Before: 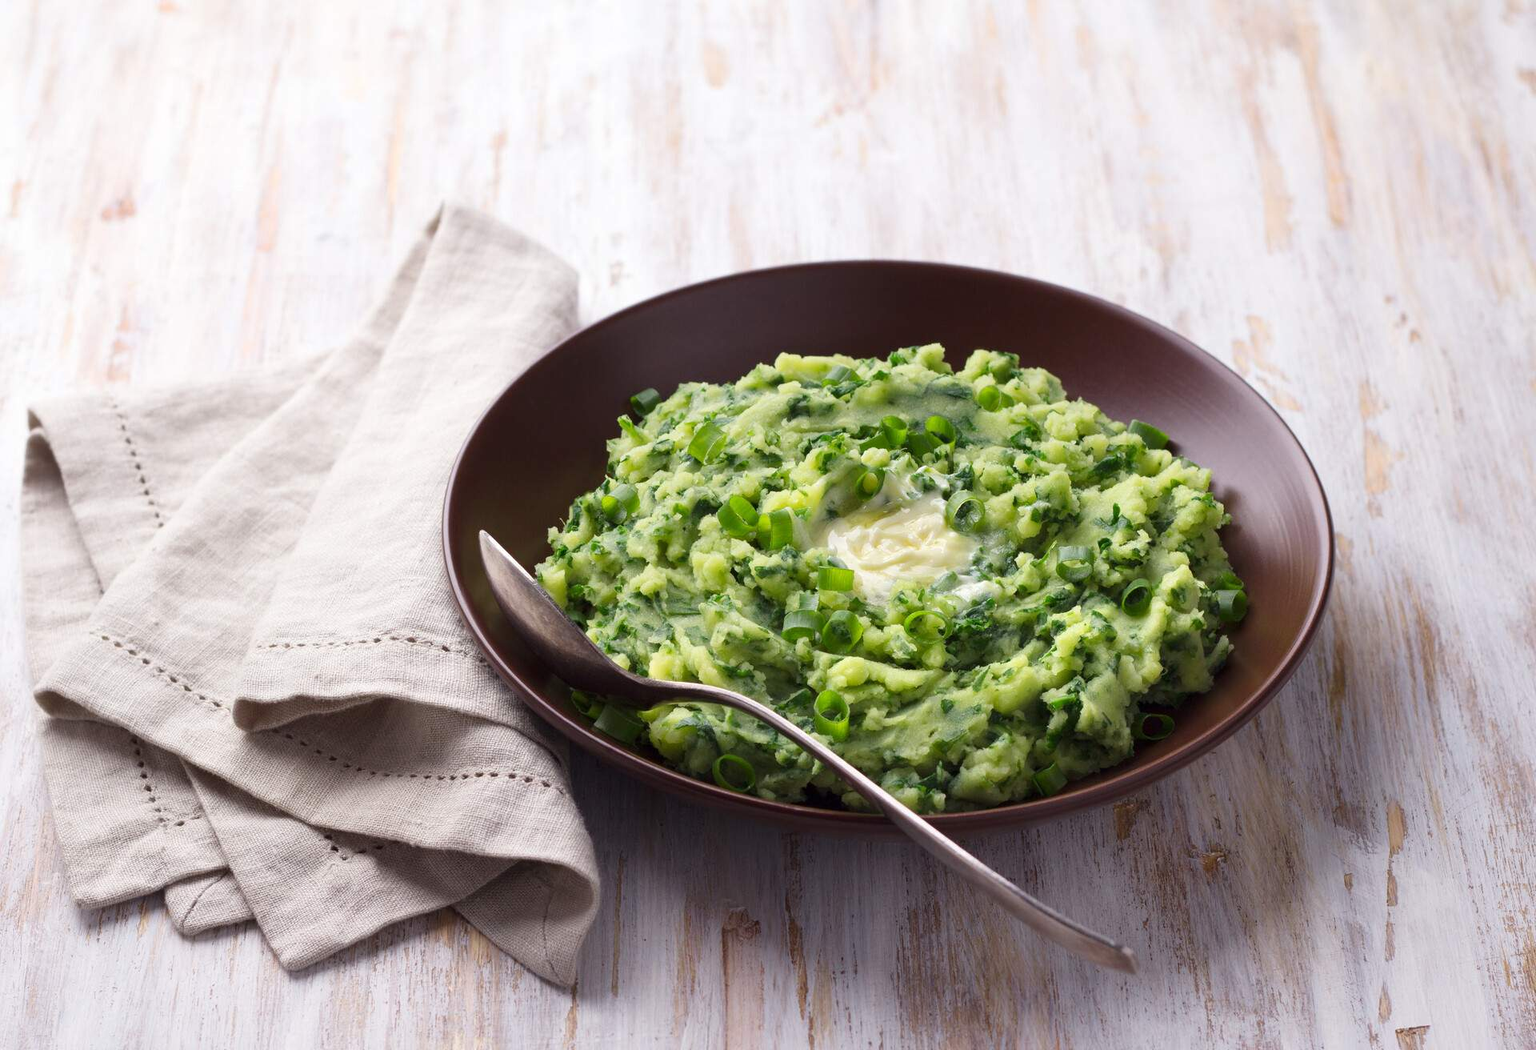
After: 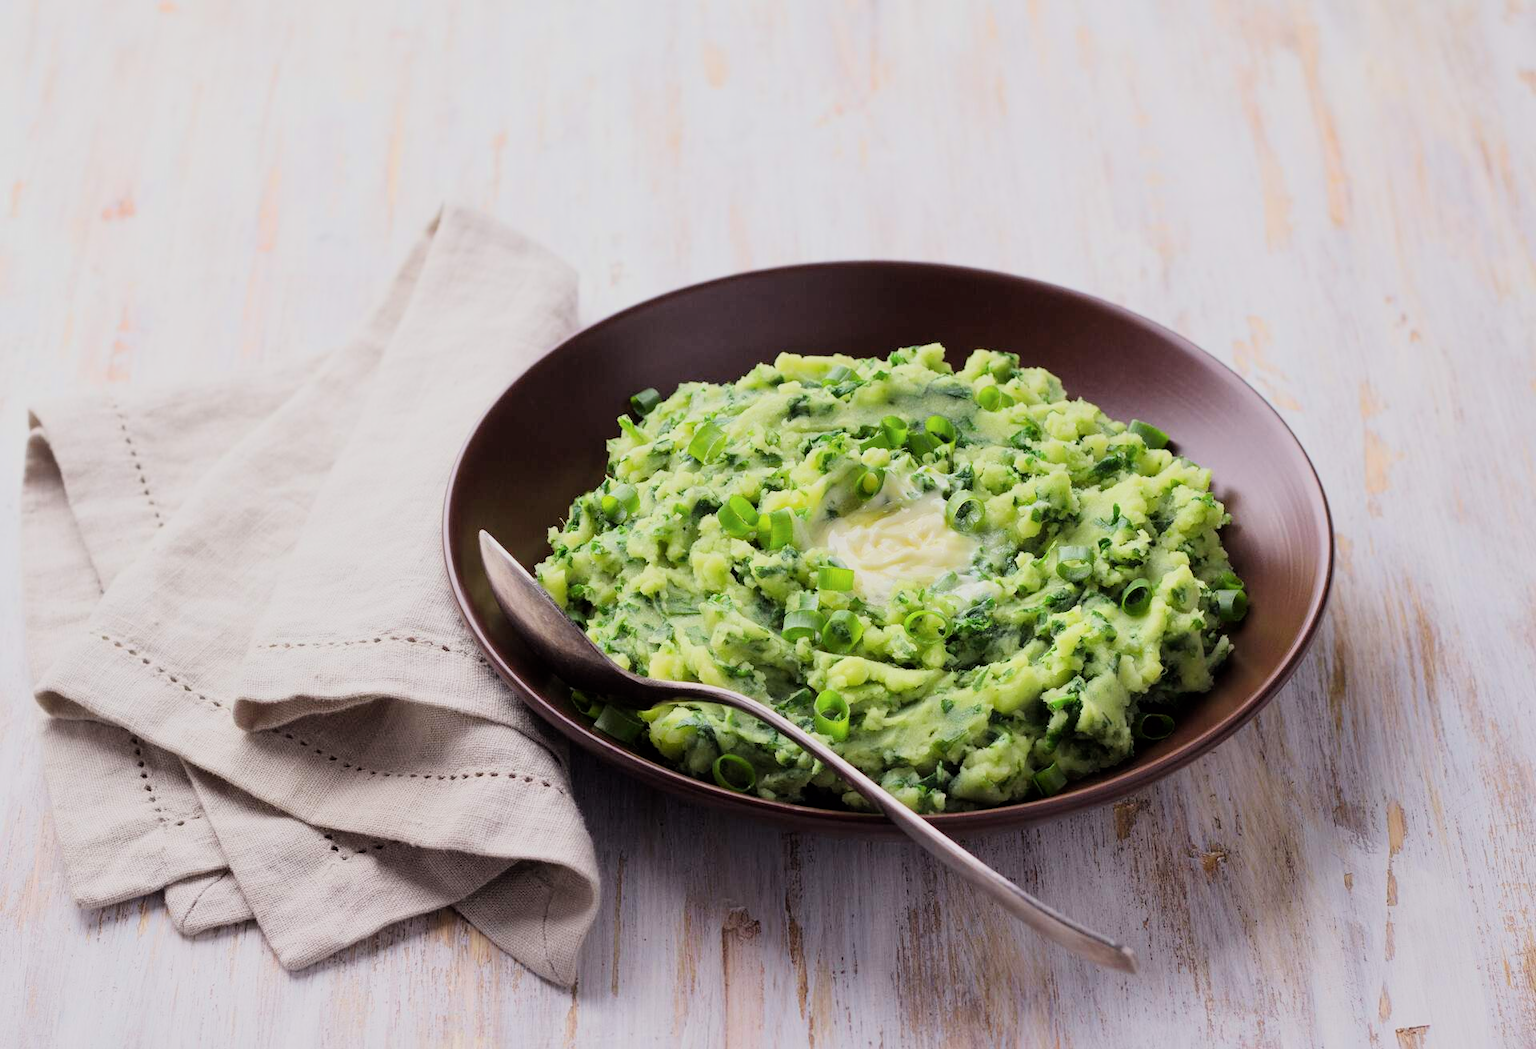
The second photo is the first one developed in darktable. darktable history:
exposure: black level correction 0.001, exposure 0.498 EV, compensate exposure bias true, compensate highlight preservation false
color zones: curves: ch0 [(0.25, 0.5) (0.463, 0.627) (0.484, 0.637) (0.75, 0.5)]
filmic rgb: black relative exposure -7.16 EV, white relative exposure 5.37 EV, hardness 3.03, color science v6 (2022)
